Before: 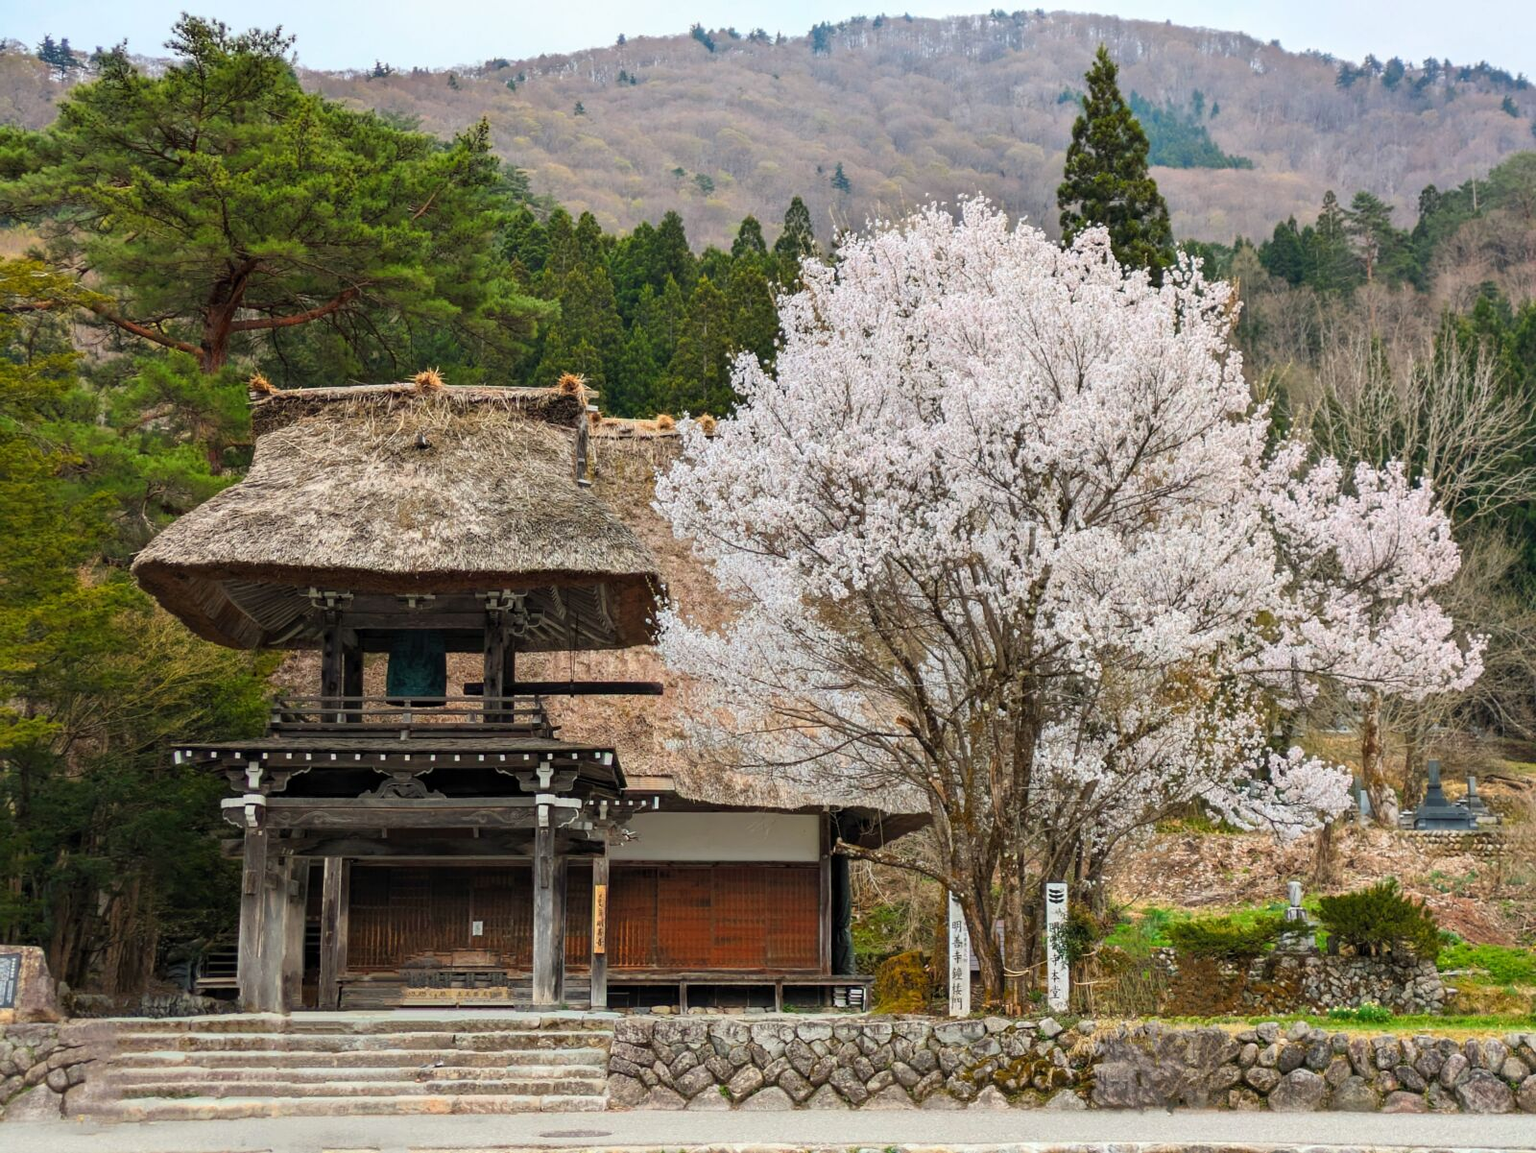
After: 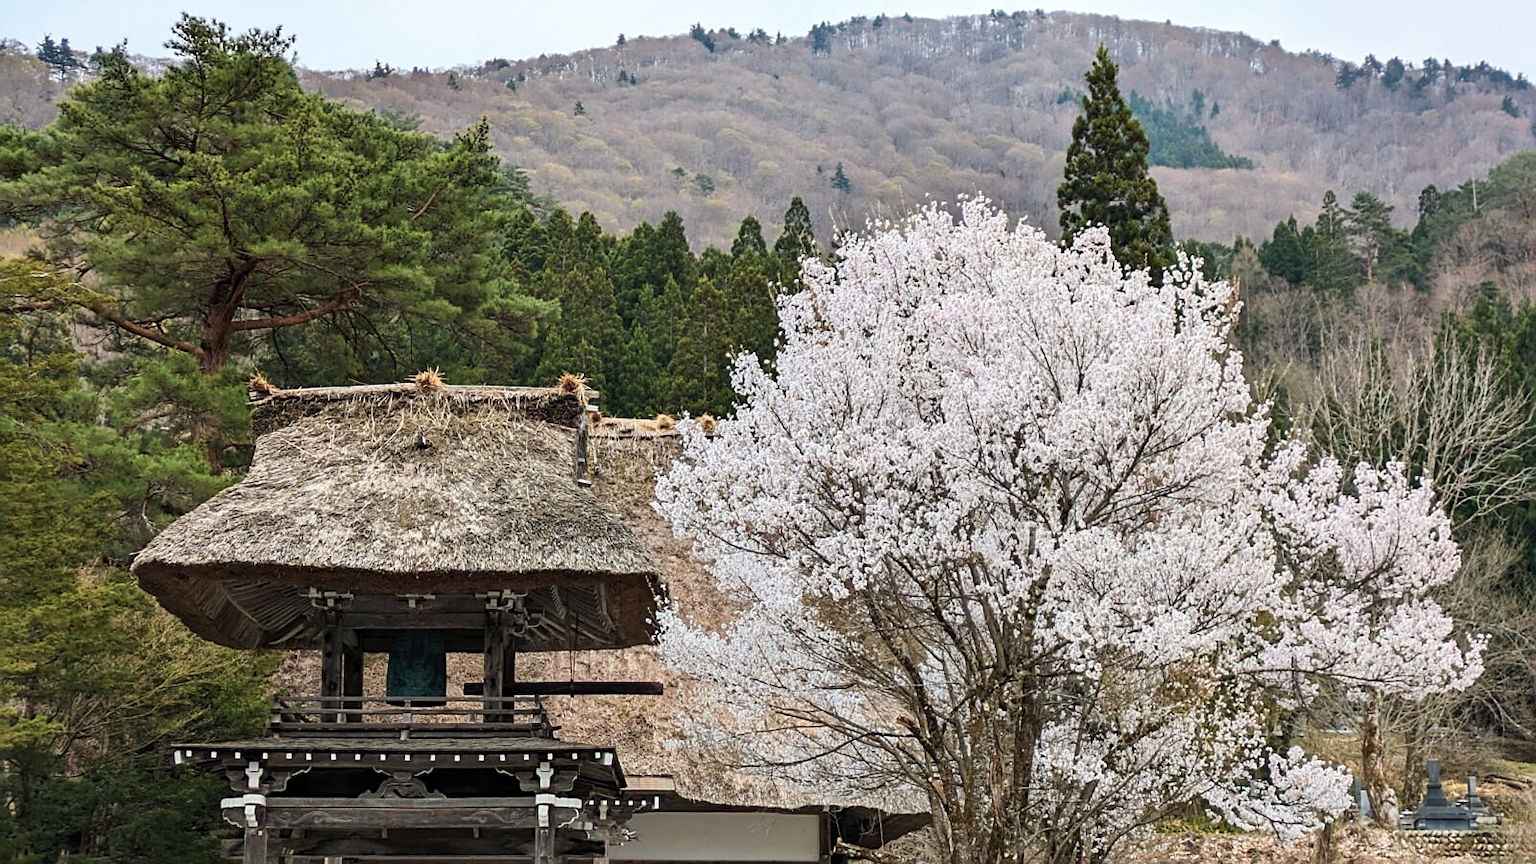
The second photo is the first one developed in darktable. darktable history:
exposure: exposure 0.014 EV, compensate highlight preservation false
velvia: on, module defaults
crop: bottom 24.967%
shadows and highlights: shadows 32, highlights -32, soften with gaussian
white balance: red 0.988, blue 1.017
sharpen: on, module defaults
contrast brightness saturation: contrast 0.1, saturation -0.36
